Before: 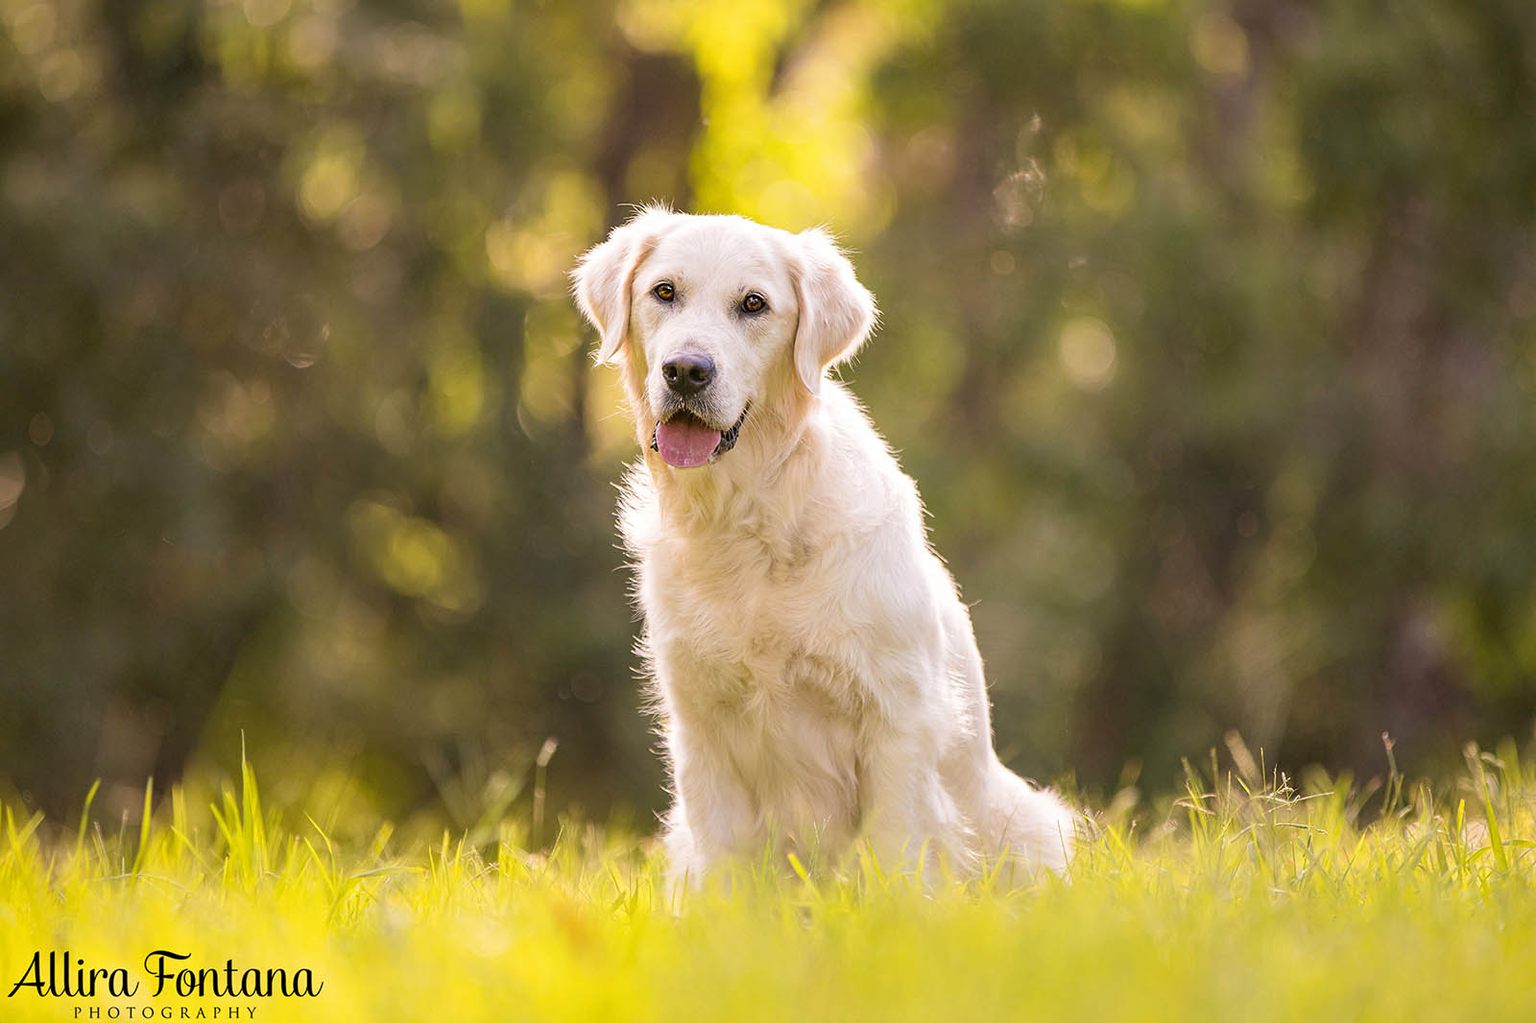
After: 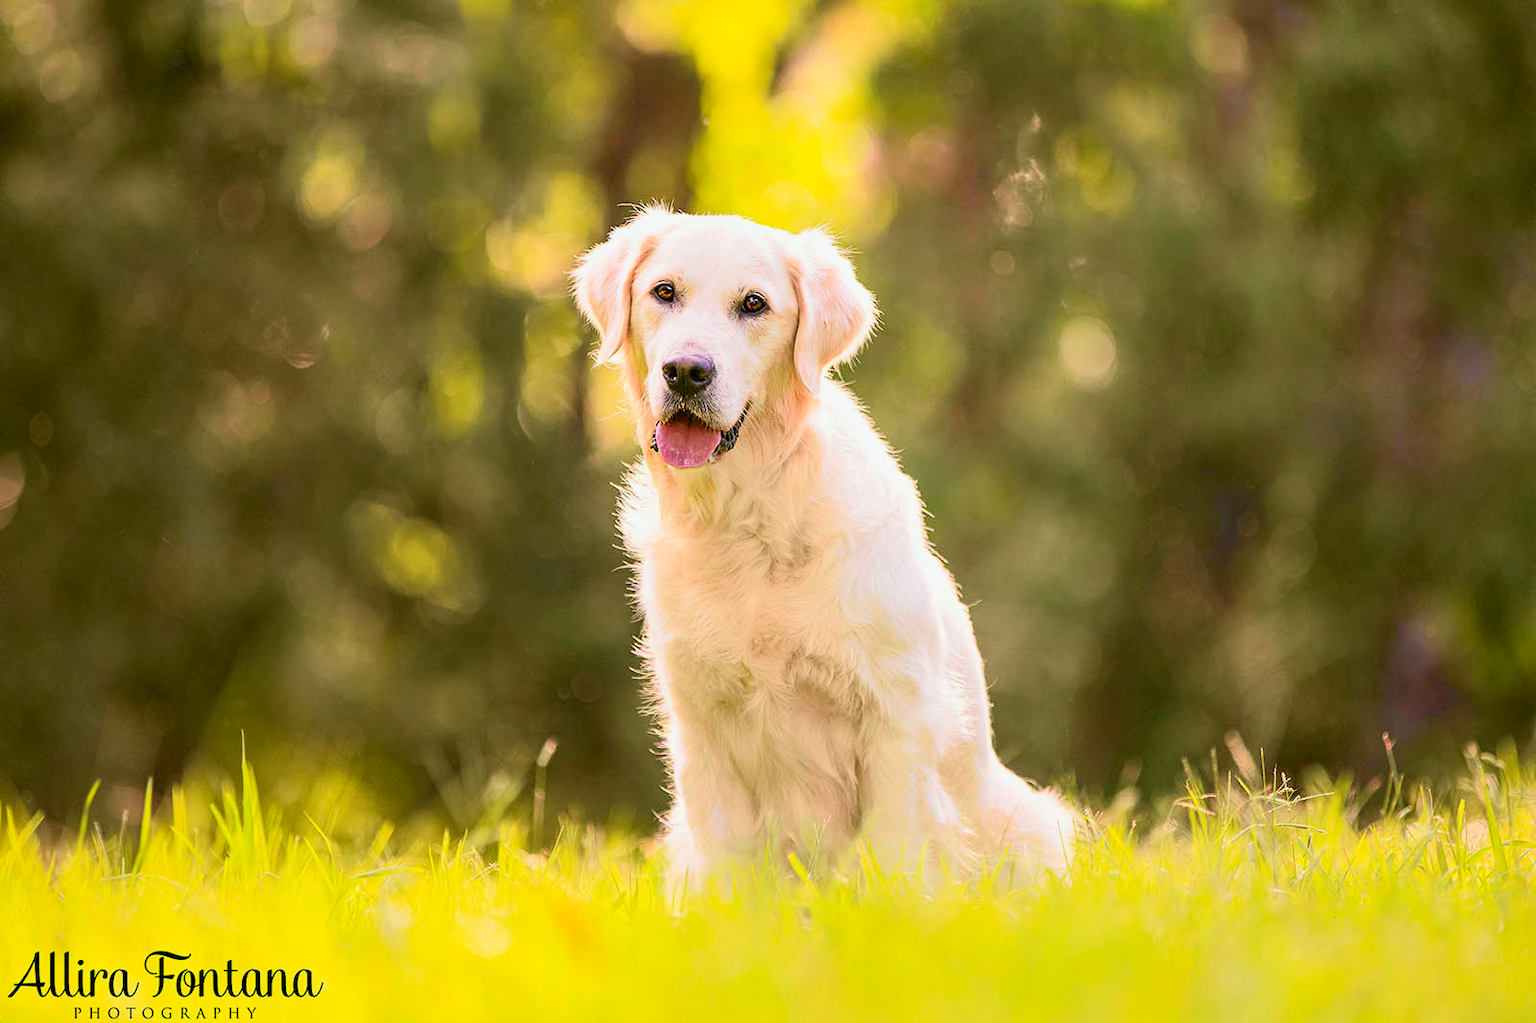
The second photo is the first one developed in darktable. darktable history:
color balance rgb: global offset › luminance -0.467%, perceptual saturation grading › global saturation 19.865%, global vibrance 9.921%
tone curve: curves: ch0 [(0, 0.013) (0.104, 0.103) (0.258, 0.267) (0.448, 0.487) (0.709, 0.794) (0.895, 0.915) (0.994, 0.971)]; ch1 [(0, 0) (0.335, 0.298) (0.446, 0.413) (0.488, 0.484) (0.515, 0.508) (0.584, 0.623) (0.635, 0.661) (1, 1)]; ch2 [(0, 0) (0.314, 0.306) (0.436, 0.447) (0.502, 0.503) (0.538, 0.541) (0.568, 0.603) (0.641, 0.635) (0.717, 0.701) (1, 1)], color space Lab, independent channels, preserve colors none
